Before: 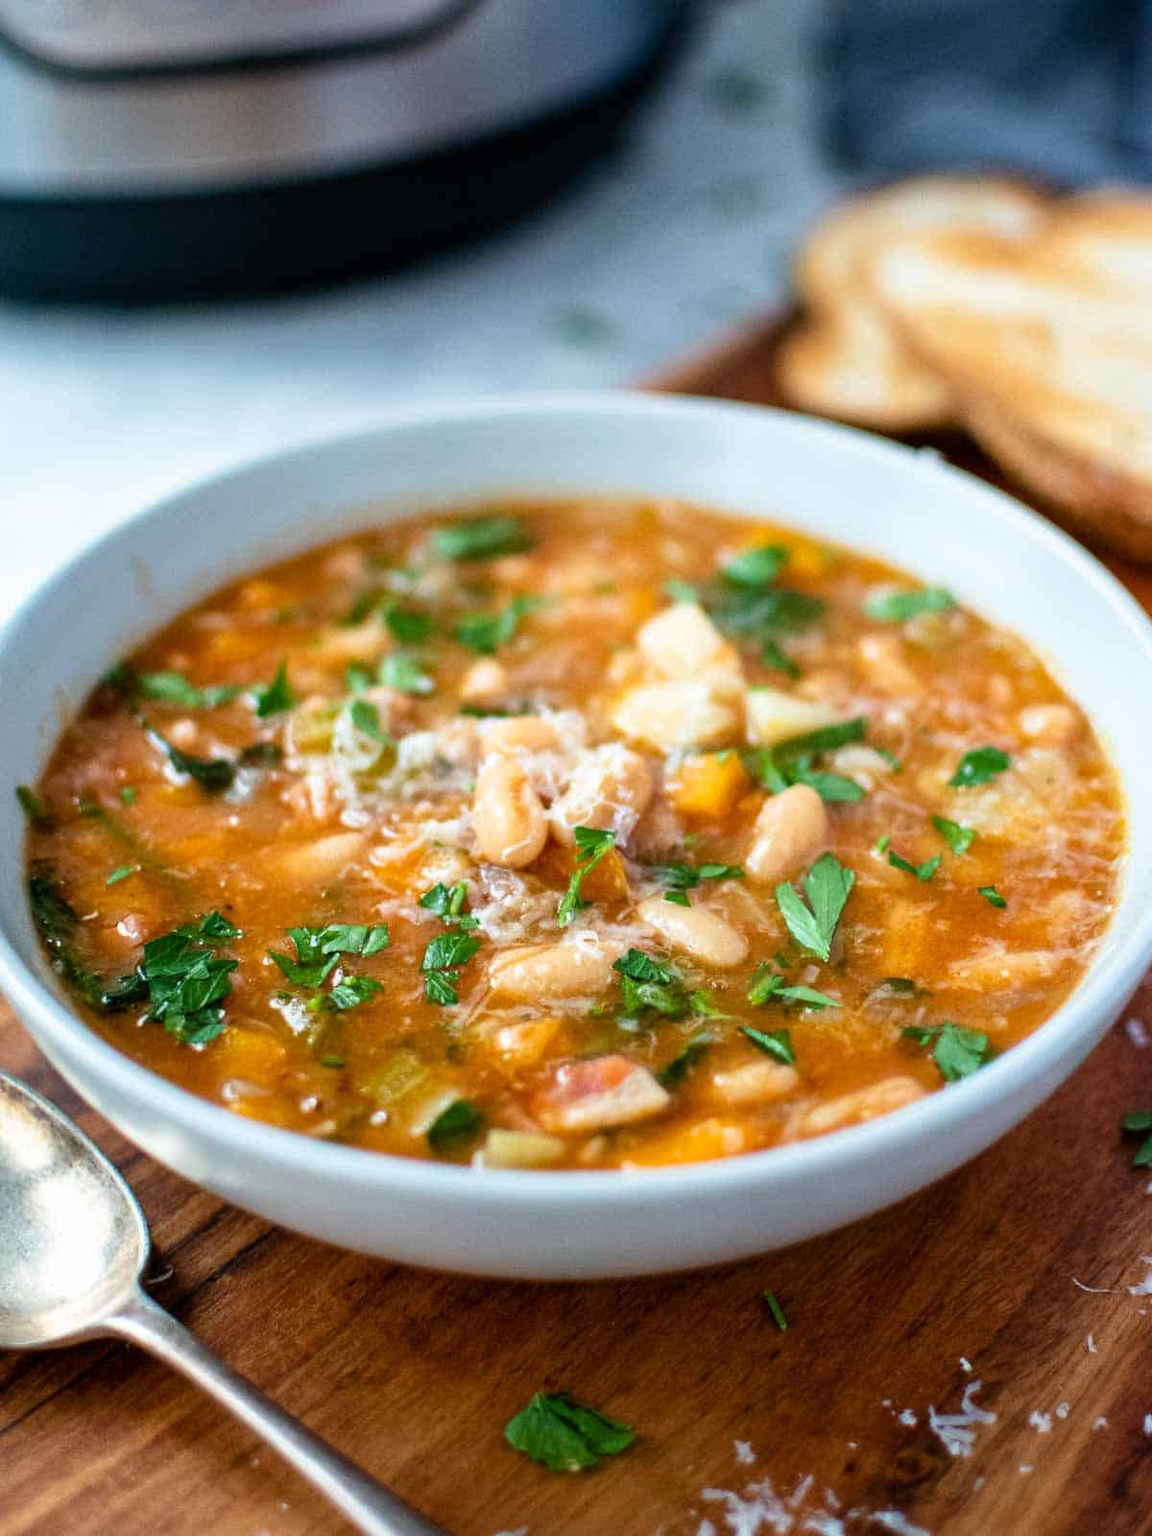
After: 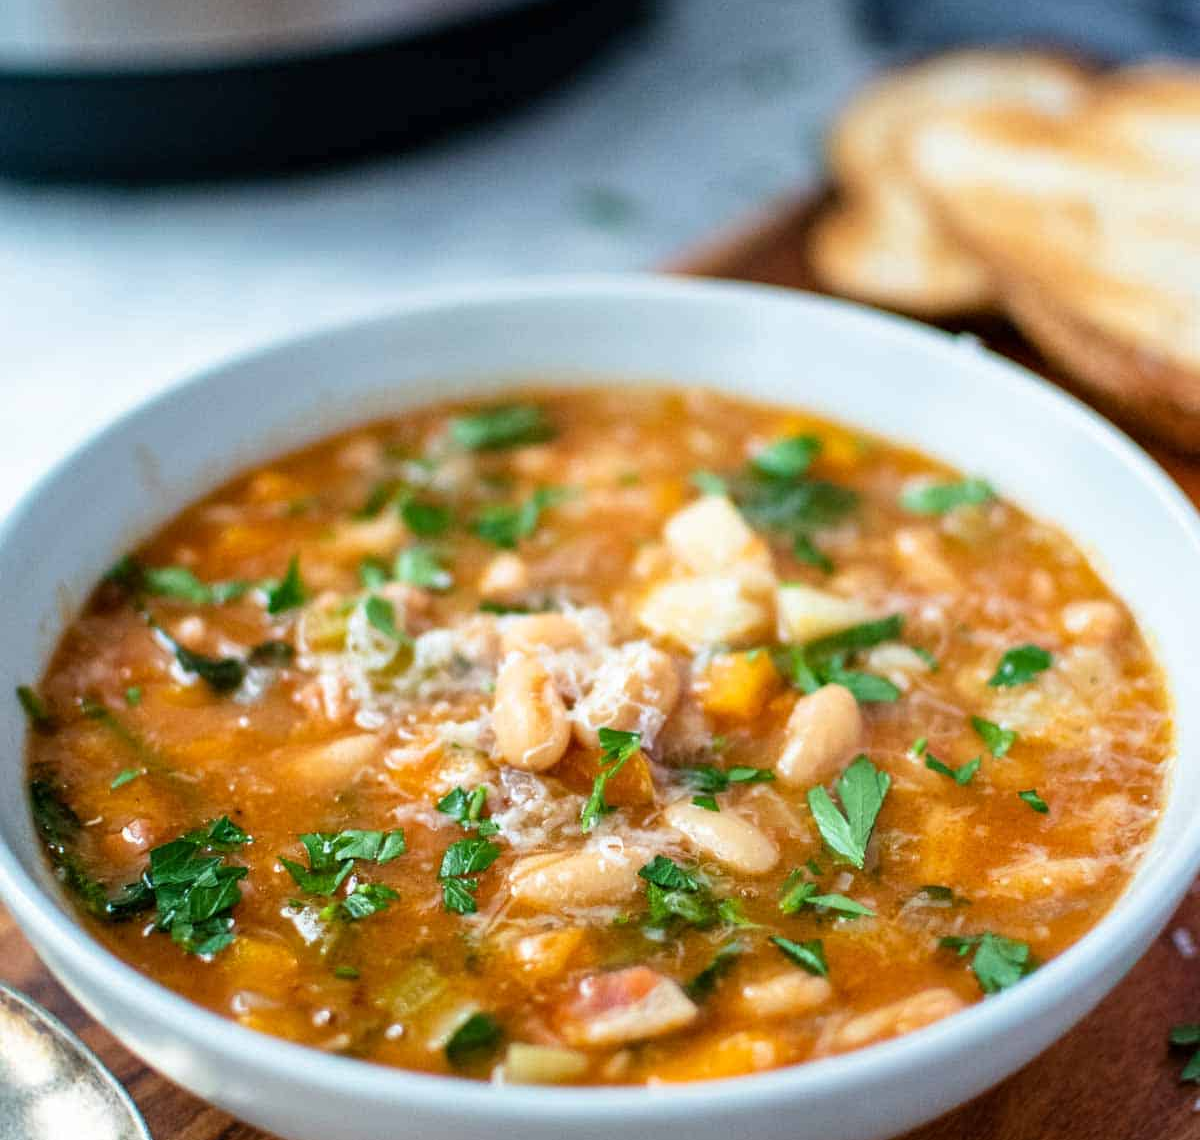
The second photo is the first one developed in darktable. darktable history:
crop and rotate: top 8.437%, bottom 20.265%
